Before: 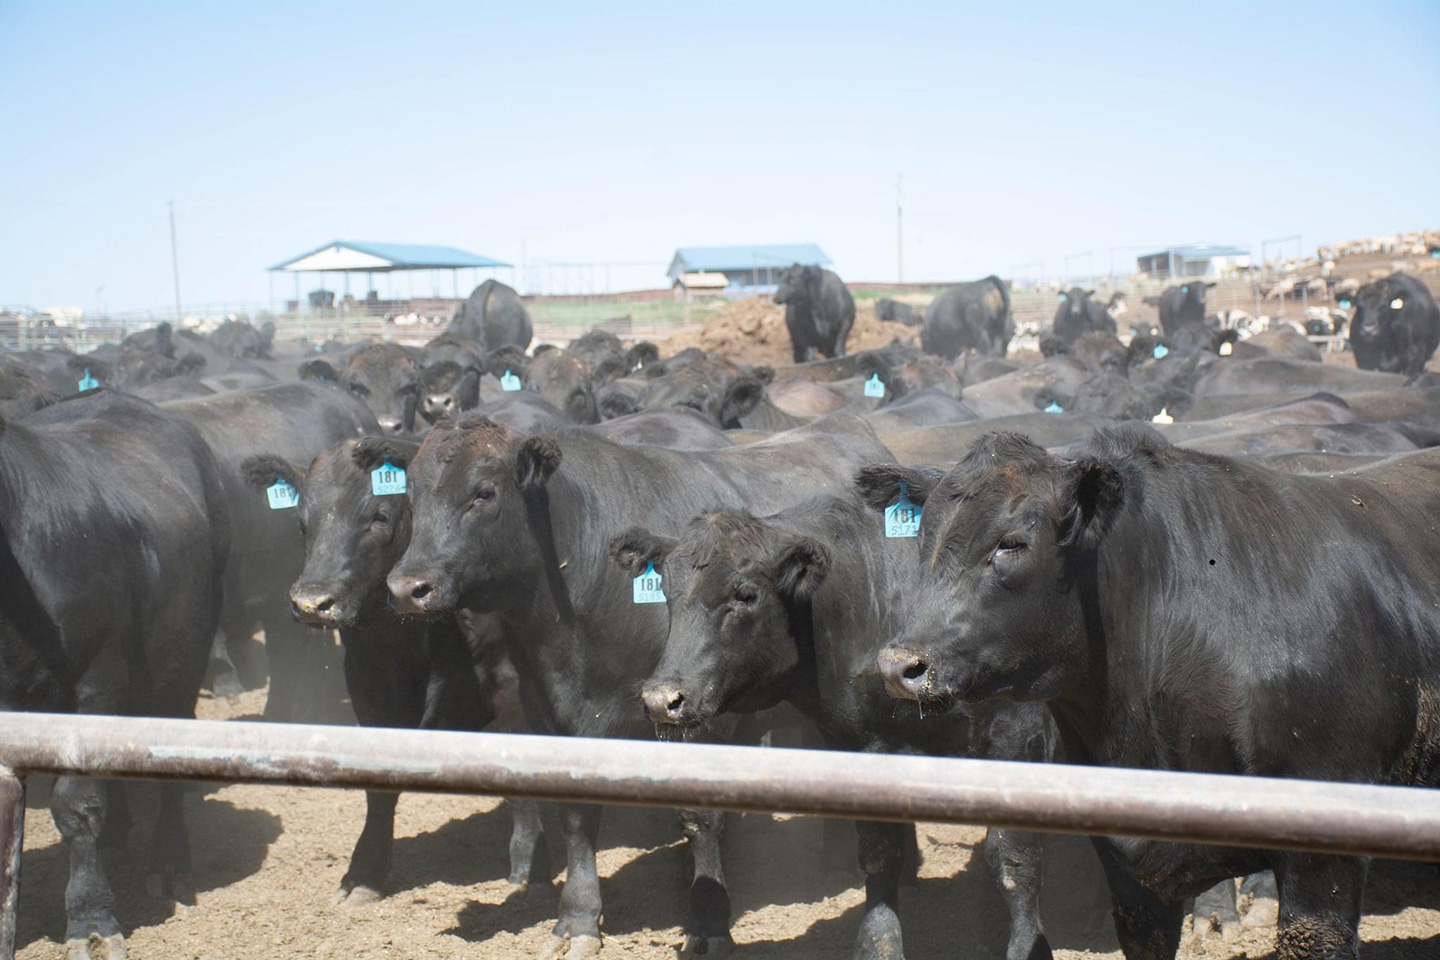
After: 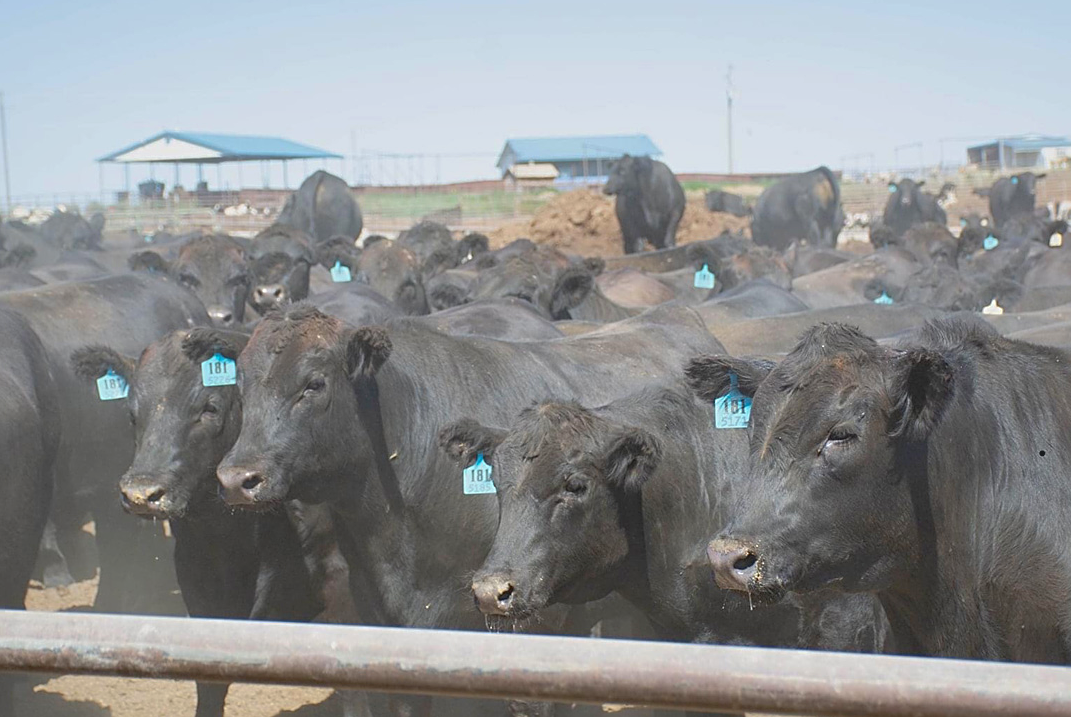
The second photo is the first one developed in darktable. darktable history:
shadows and highlights: on, module defaults
sharpen: on, module defaults
crop and rotate: left 11.837%, top 11.386%, right 13.774%, bottom 13.904%
contrast brightness saturation: contrast -0.105, brightness 0.04, saturation 0.083
